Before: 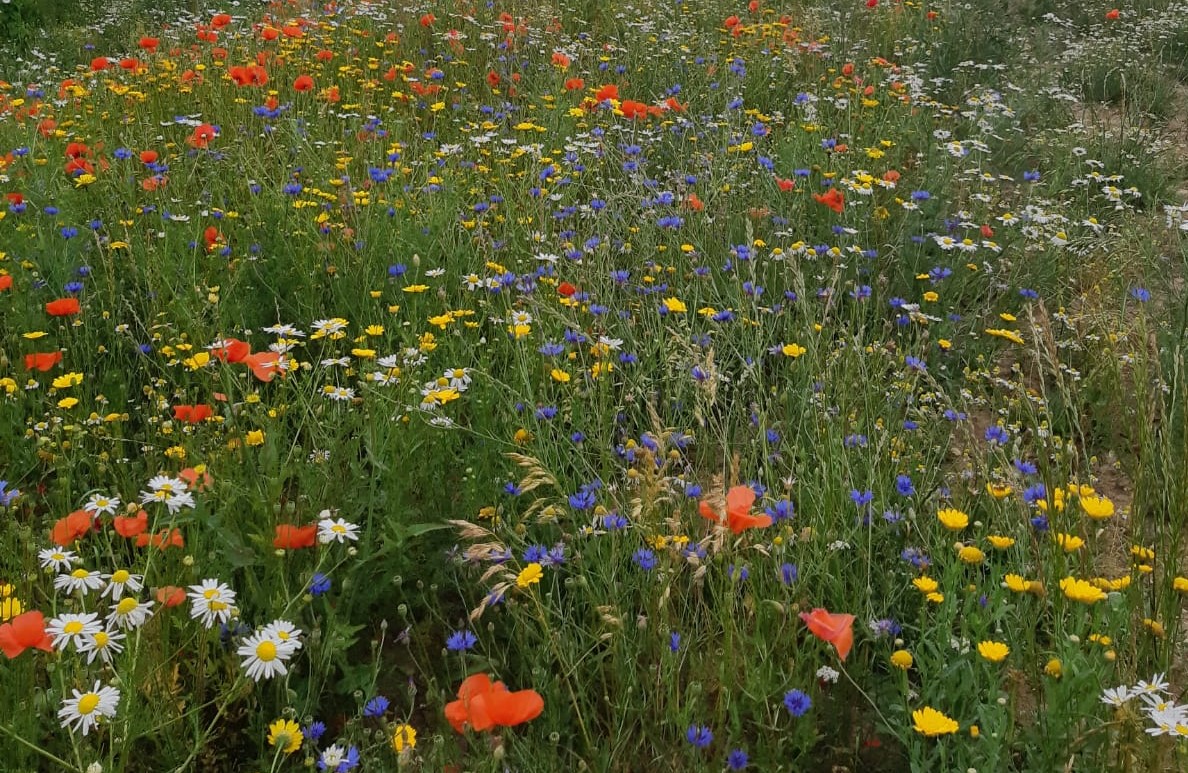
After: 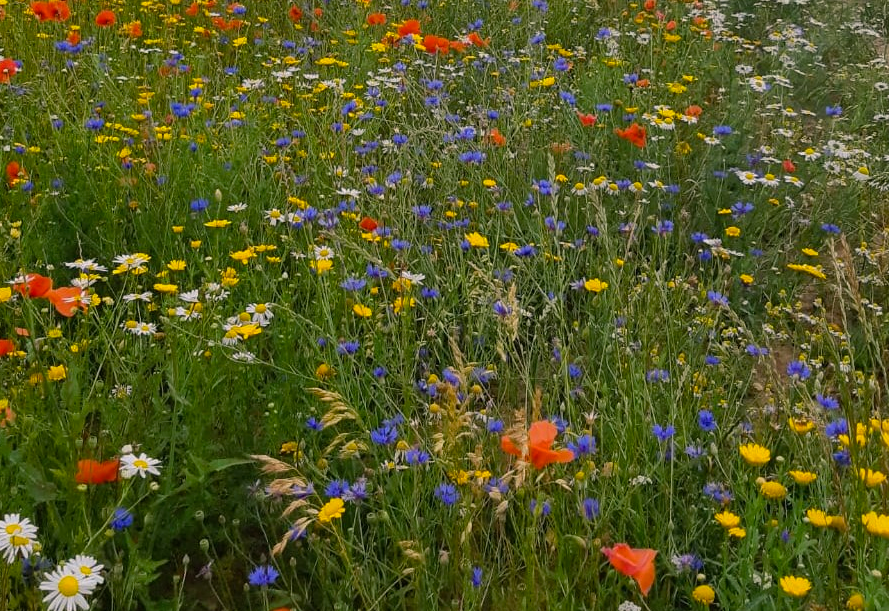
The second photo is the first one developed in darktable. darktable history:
crop: left 16.668%, top 8.463%, right 8.438%, bottom 12.469%
color balance rgb: highlights gain › chroma 0.896%, highlights gain › hue 26.28°, perceptual saturation grading › global saturation 19.812%, global vibrance 14.919%
